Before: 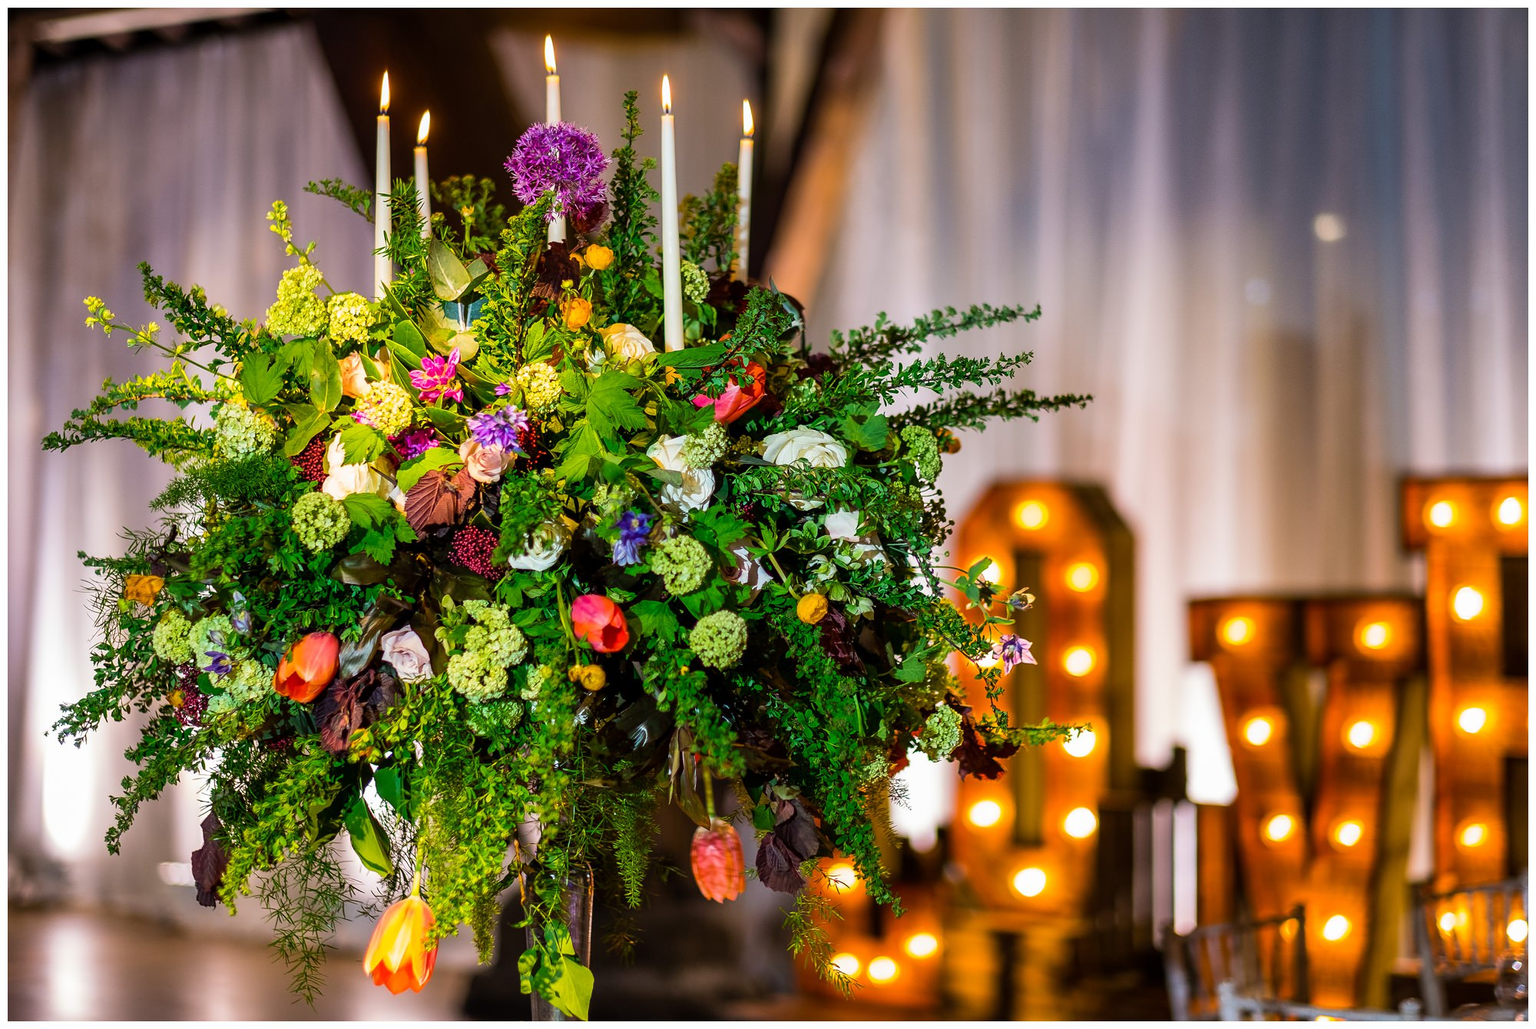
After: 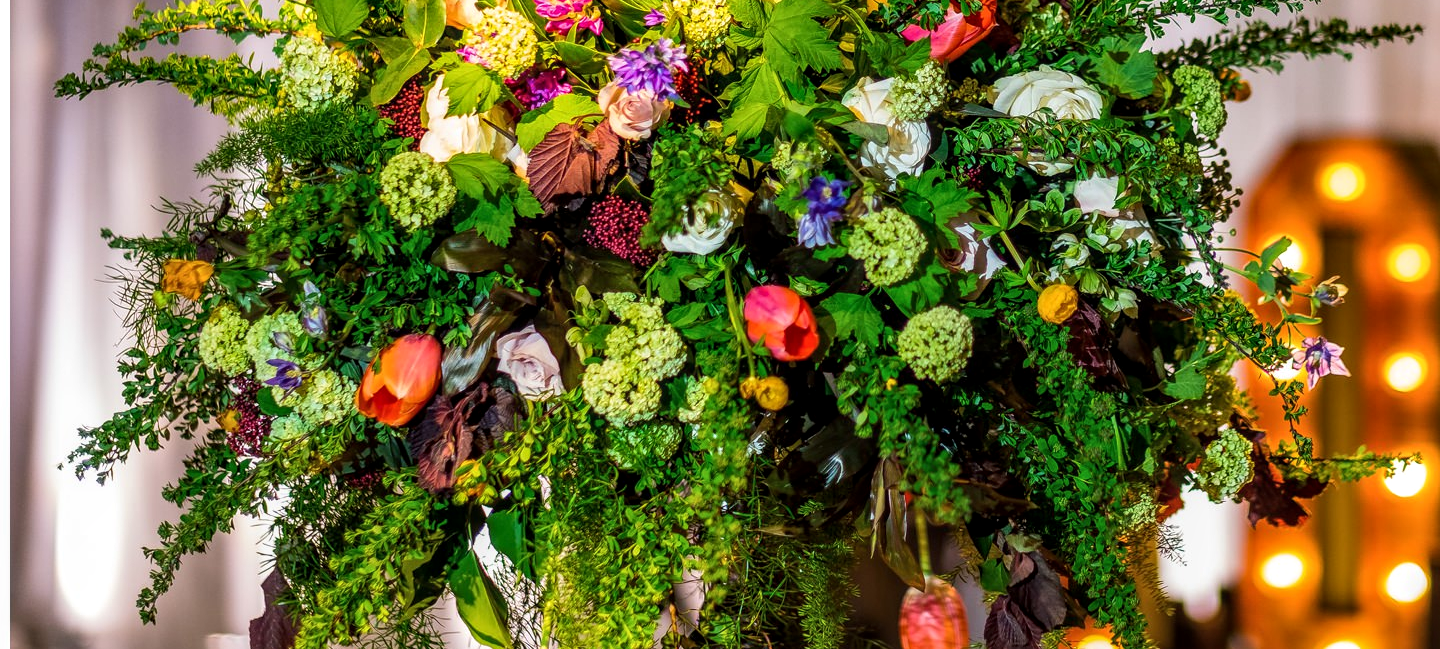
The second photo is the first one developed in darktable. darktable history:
crop: top 36.498%, right 27.964%, bottom 14.995%
local contrast: on, module defaults
